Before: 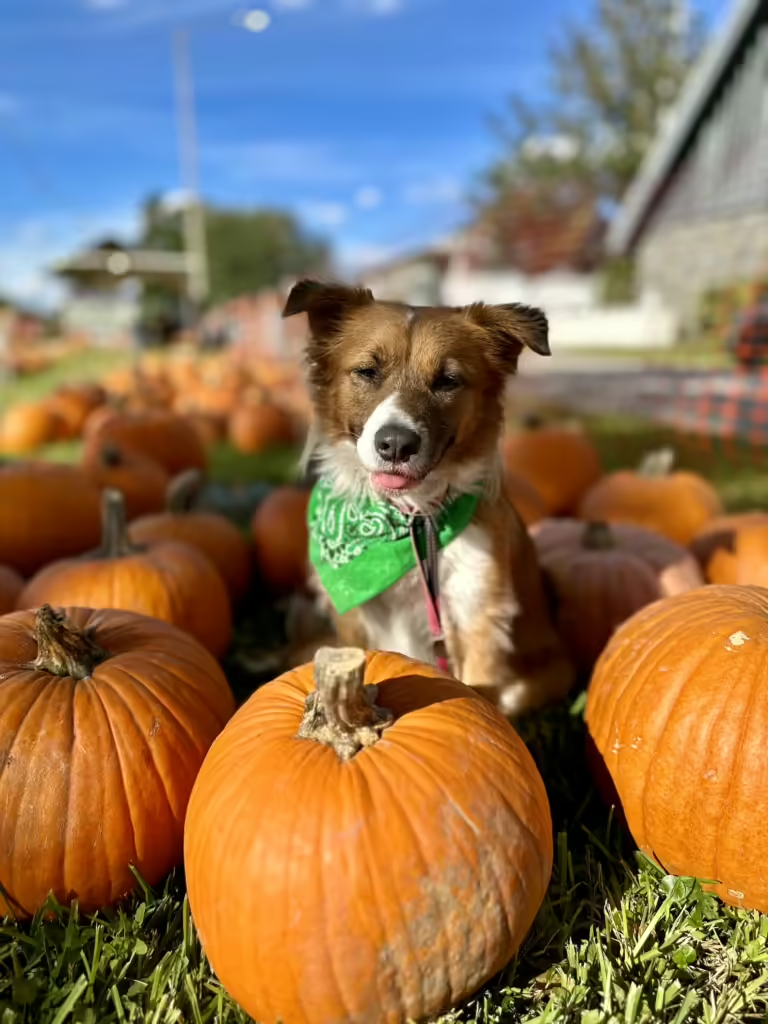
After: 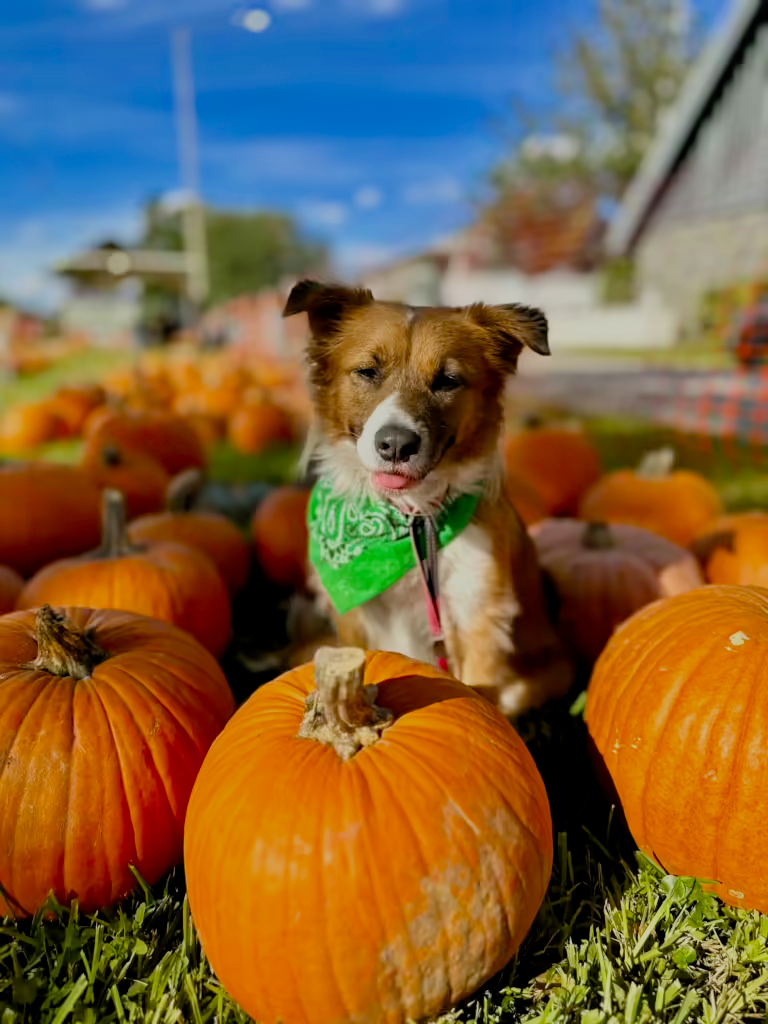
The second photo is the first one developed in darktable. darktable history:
filmic rgb: black relative exposure -8.79 EV, white relative exposure 4.98 EV, threshold 6 EV, target black luminance 0%, hardness 3.77, latitude 66.34%, contrast 0.822, highlights saturation mix 10%, shadows ↔ highlights balance 20%, add noise in highlights 0.1, color science v4 (2020), iterations of high-quality reconstruction 0, type of noise poissonian, enable highlight reconstruction true
